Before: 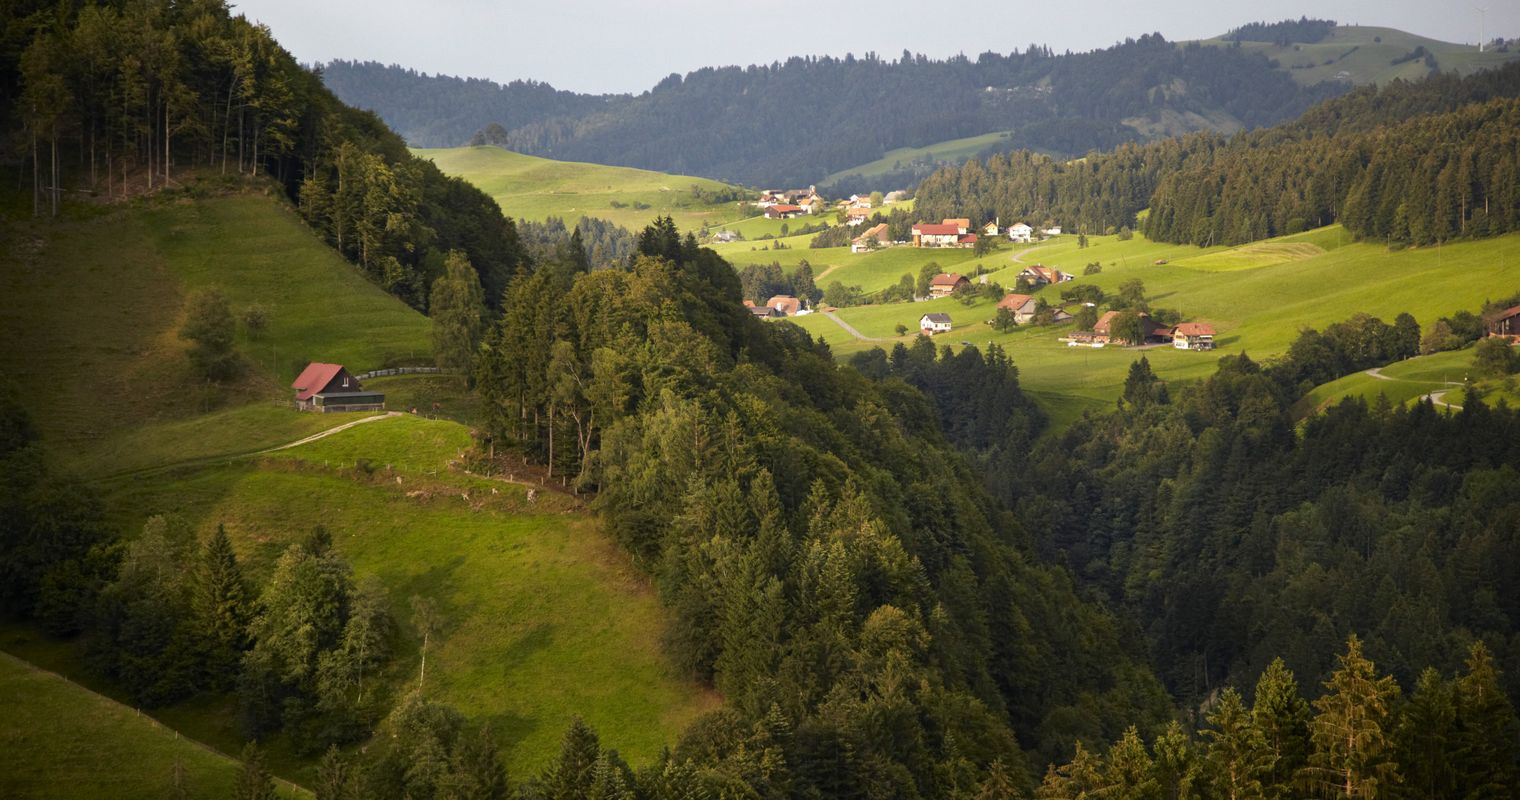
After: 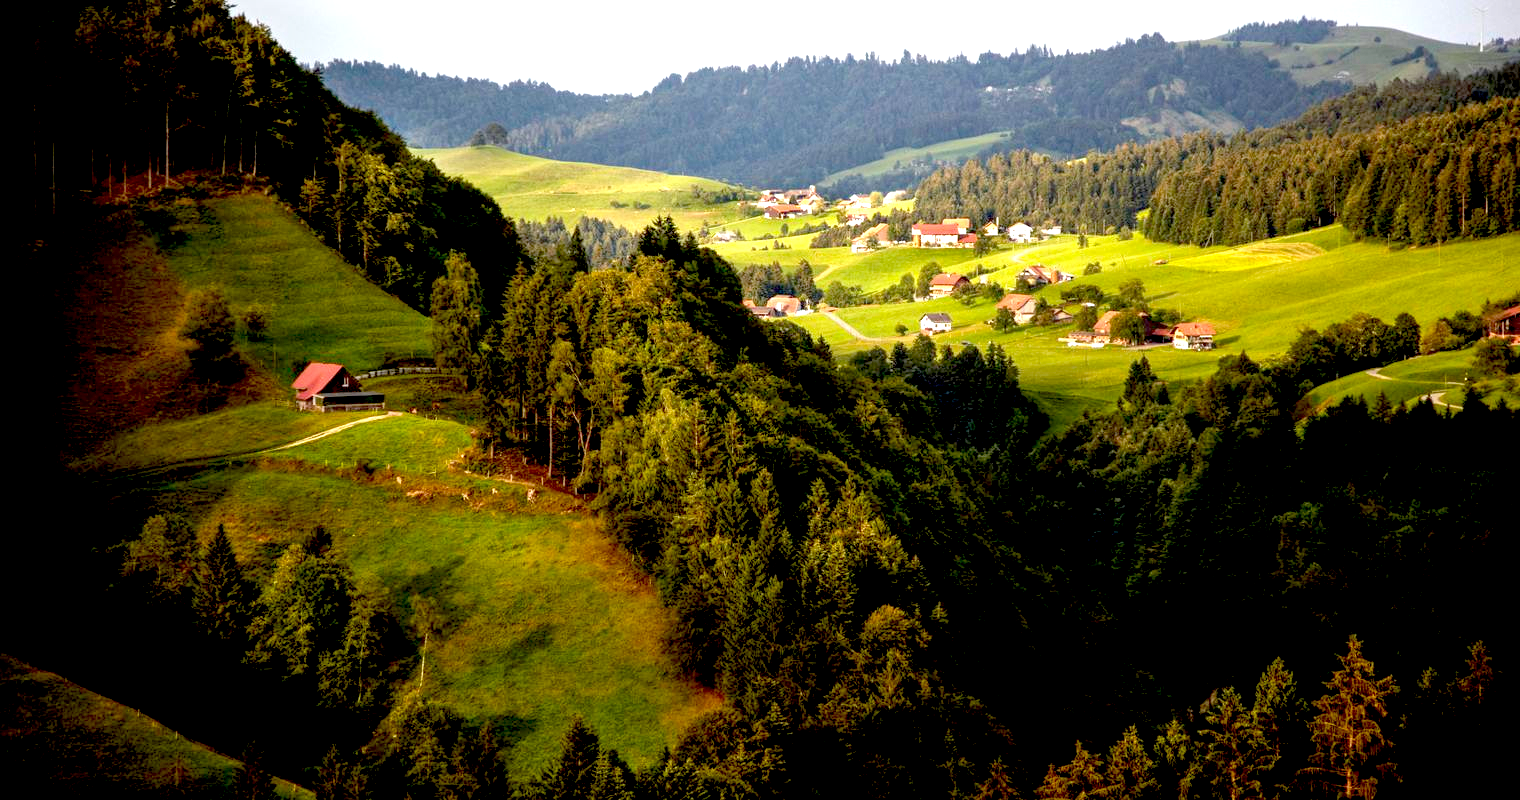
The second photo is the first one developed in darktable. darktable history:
local contrast: on, module defaults
exposure: black level correction 0.034, exposure 0.904 EV, compensate highlight preservation false
